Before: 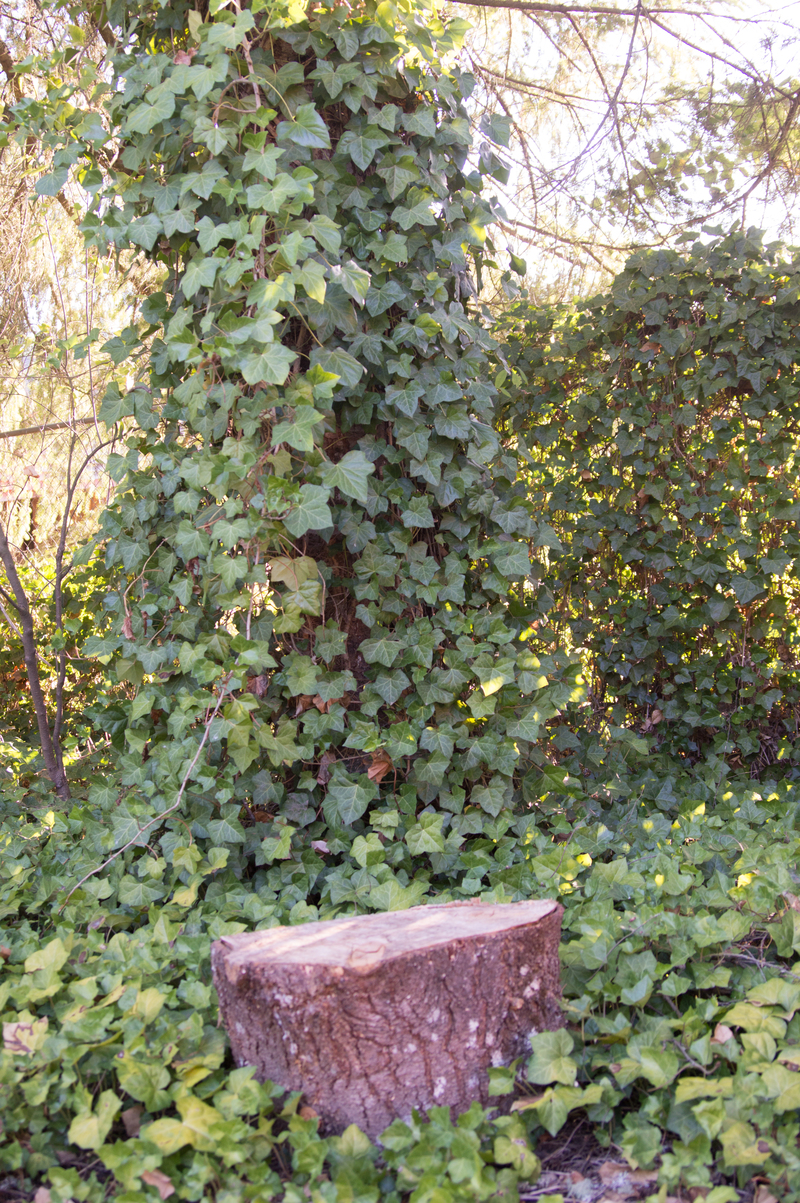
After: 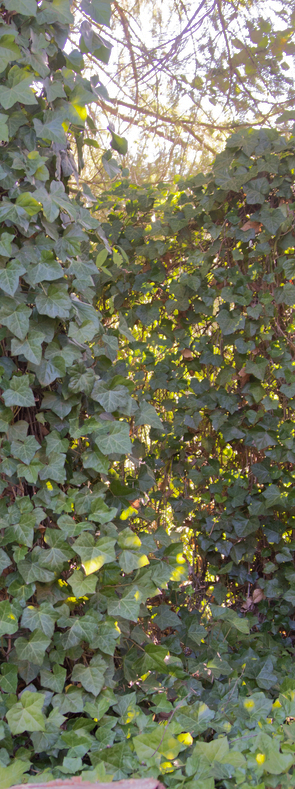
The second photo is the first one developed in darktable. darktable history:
shadows and highlights: shadows 25, highlights -70
crop and rotate: left 49.936%, top 10.094%, right 13.136%, bottom 24.256%
